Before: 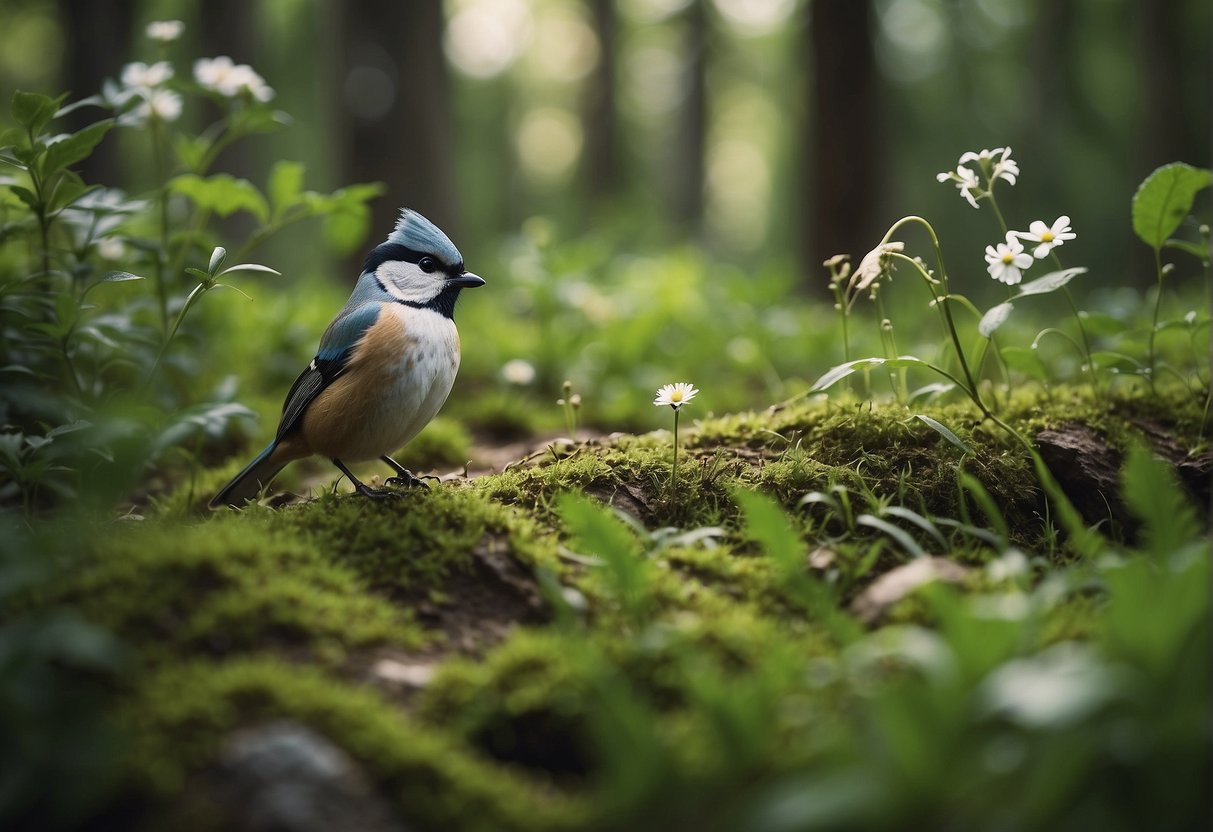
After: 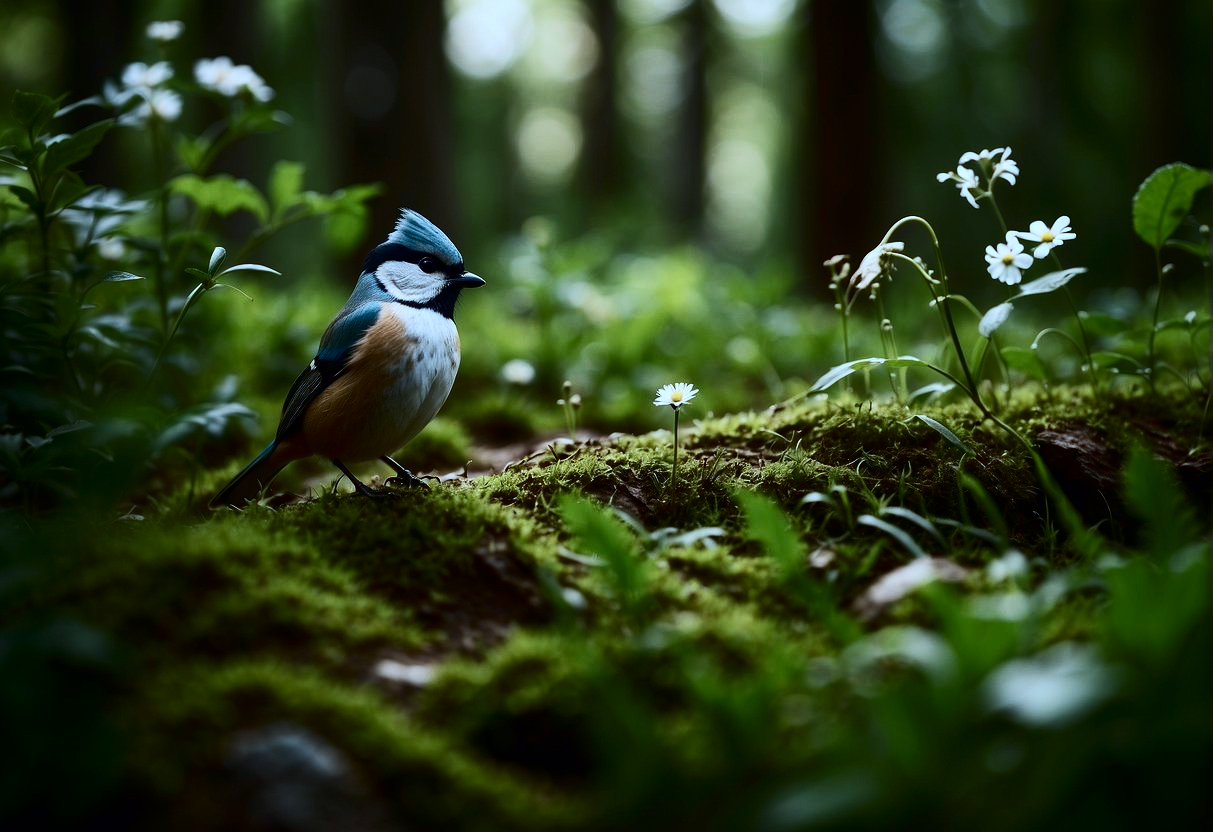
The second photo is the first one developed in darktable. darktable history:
color correction: highlights a* -9.43, highlights b* -22.99
tone equalizer: on, module defaults
contrast brightness saturation: contrast 0.236, brightness -0.226, saturation 0.14
